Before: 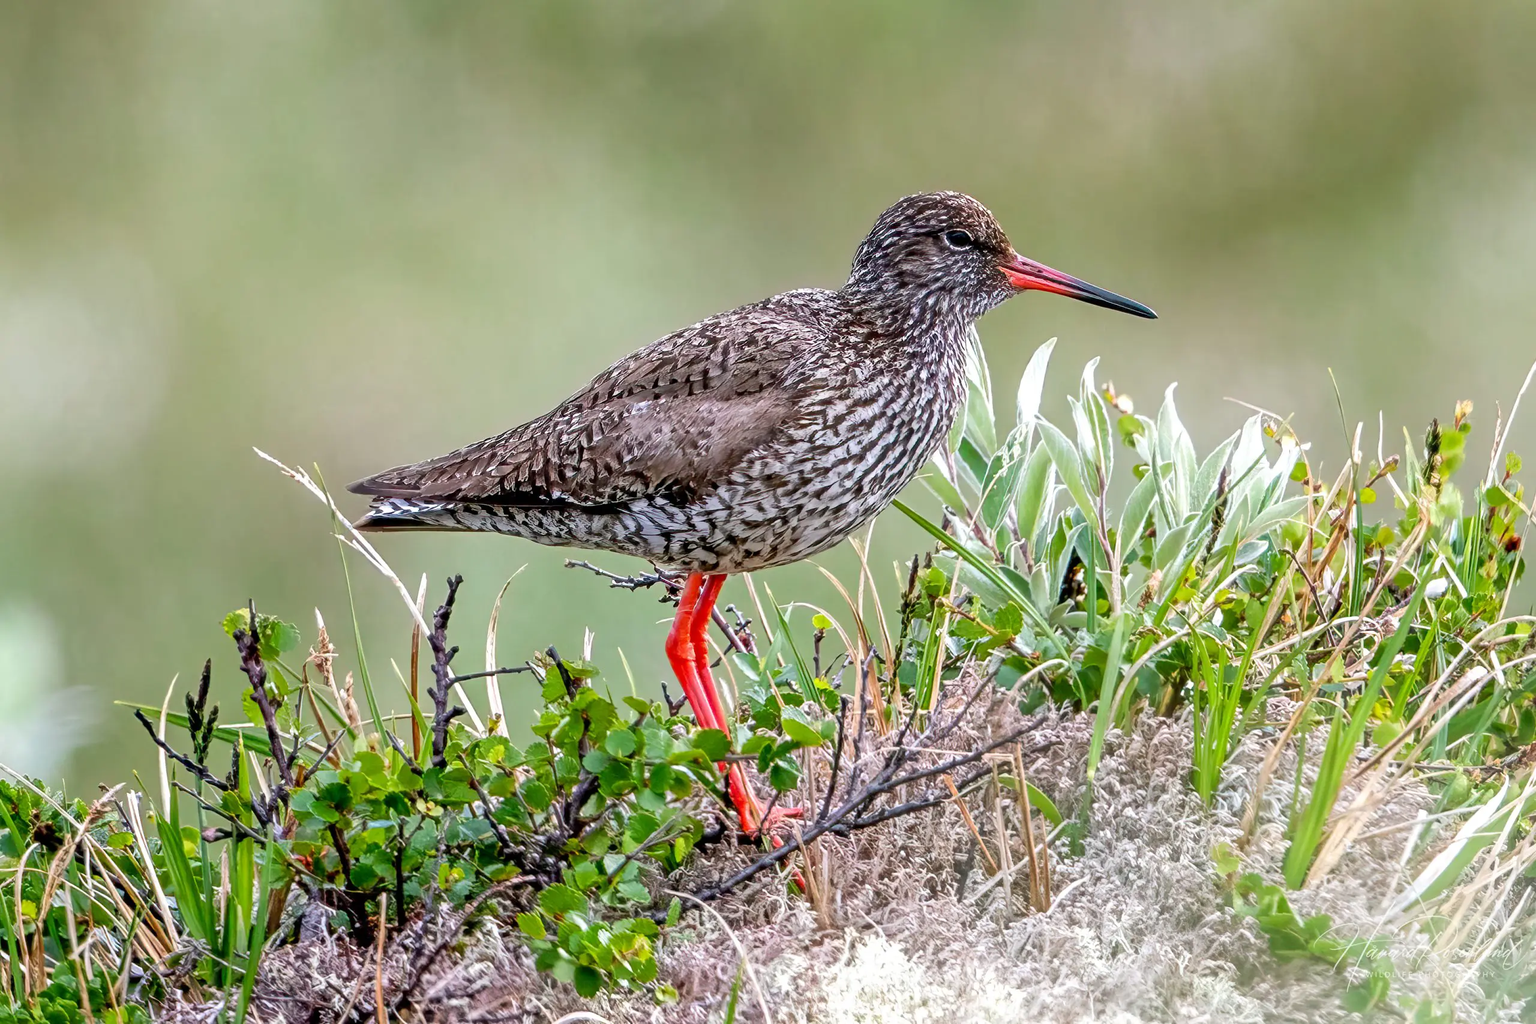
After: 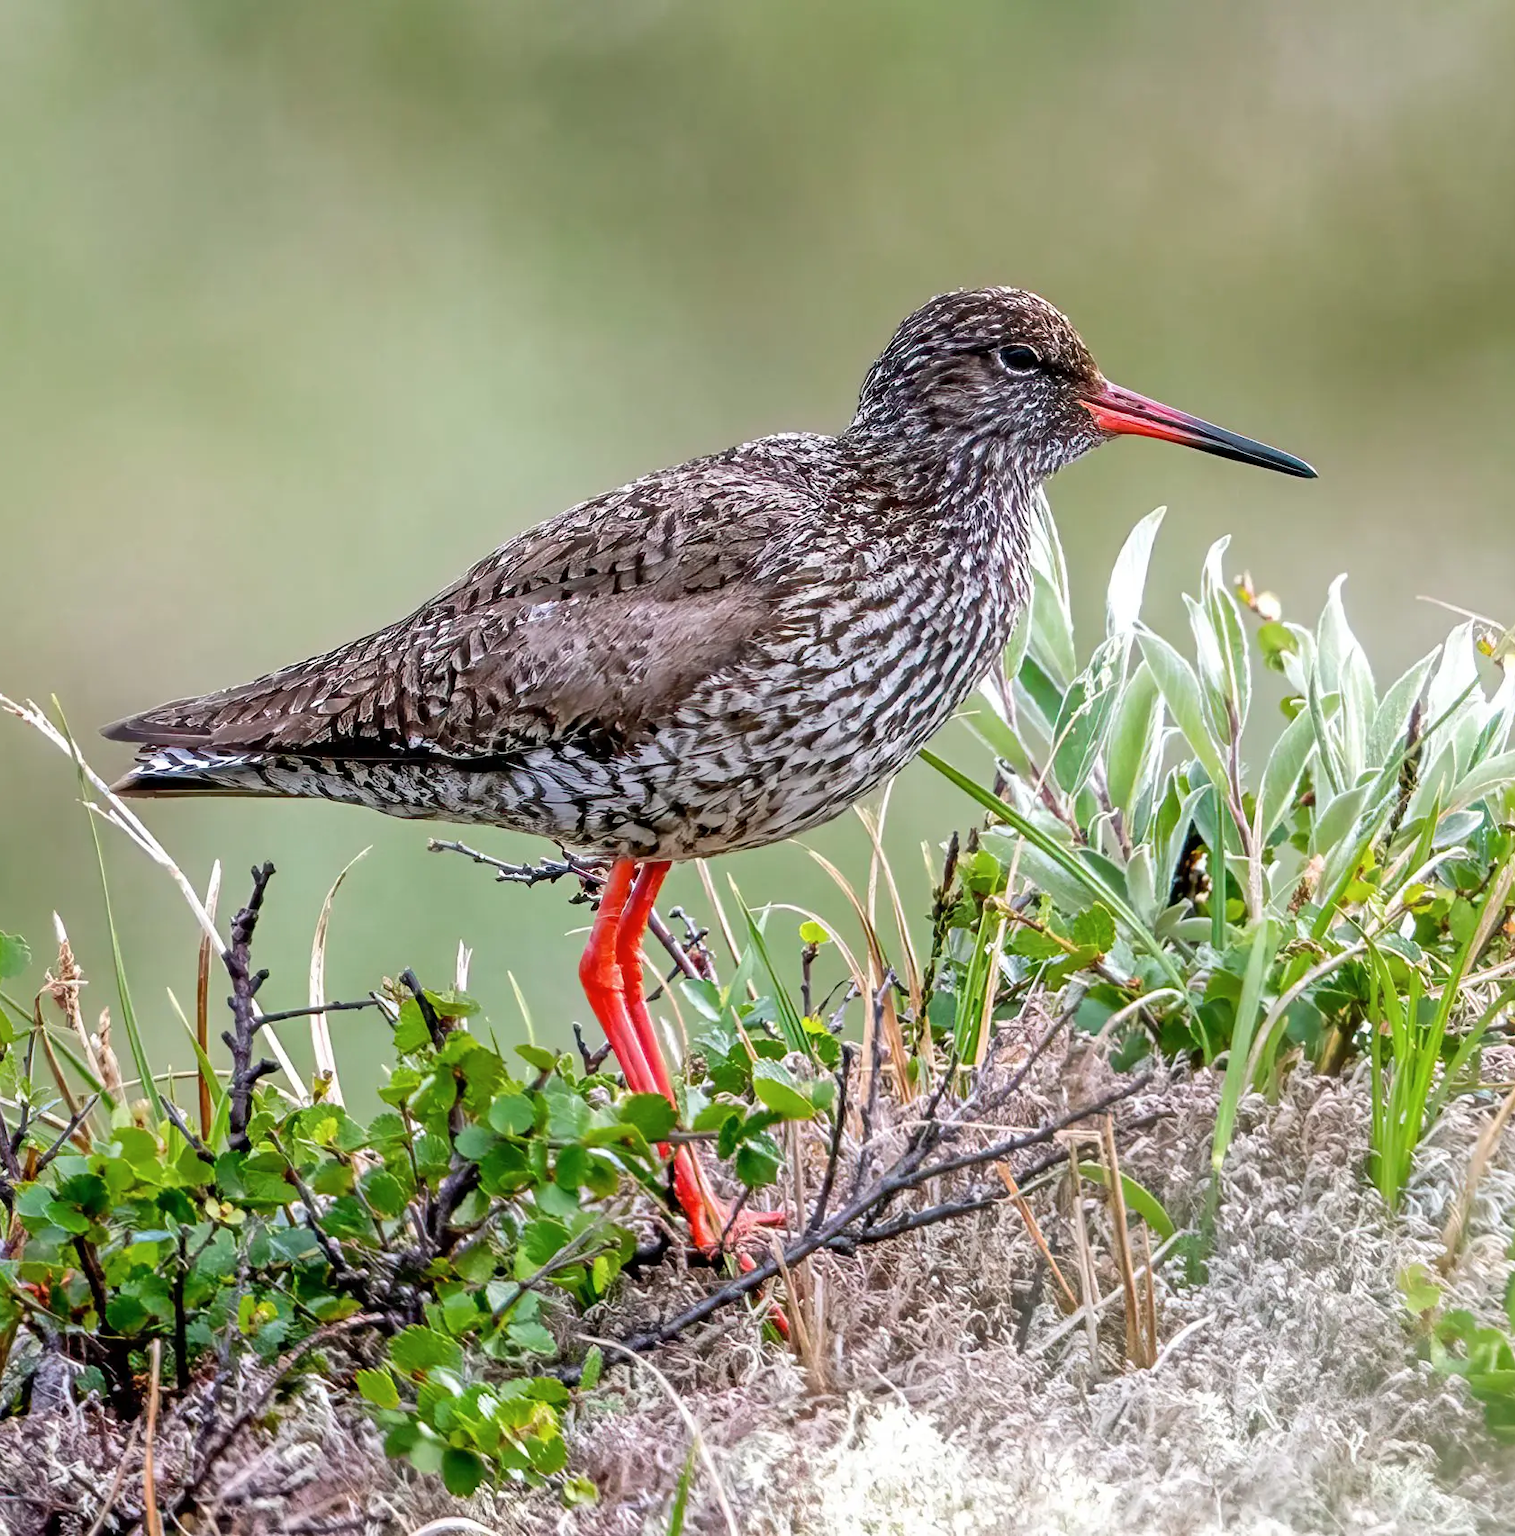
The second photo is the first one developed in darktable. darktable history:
crop and rotate: left 18.224%, right 15.997%
contrast brightness saturation: saturation -0.029
